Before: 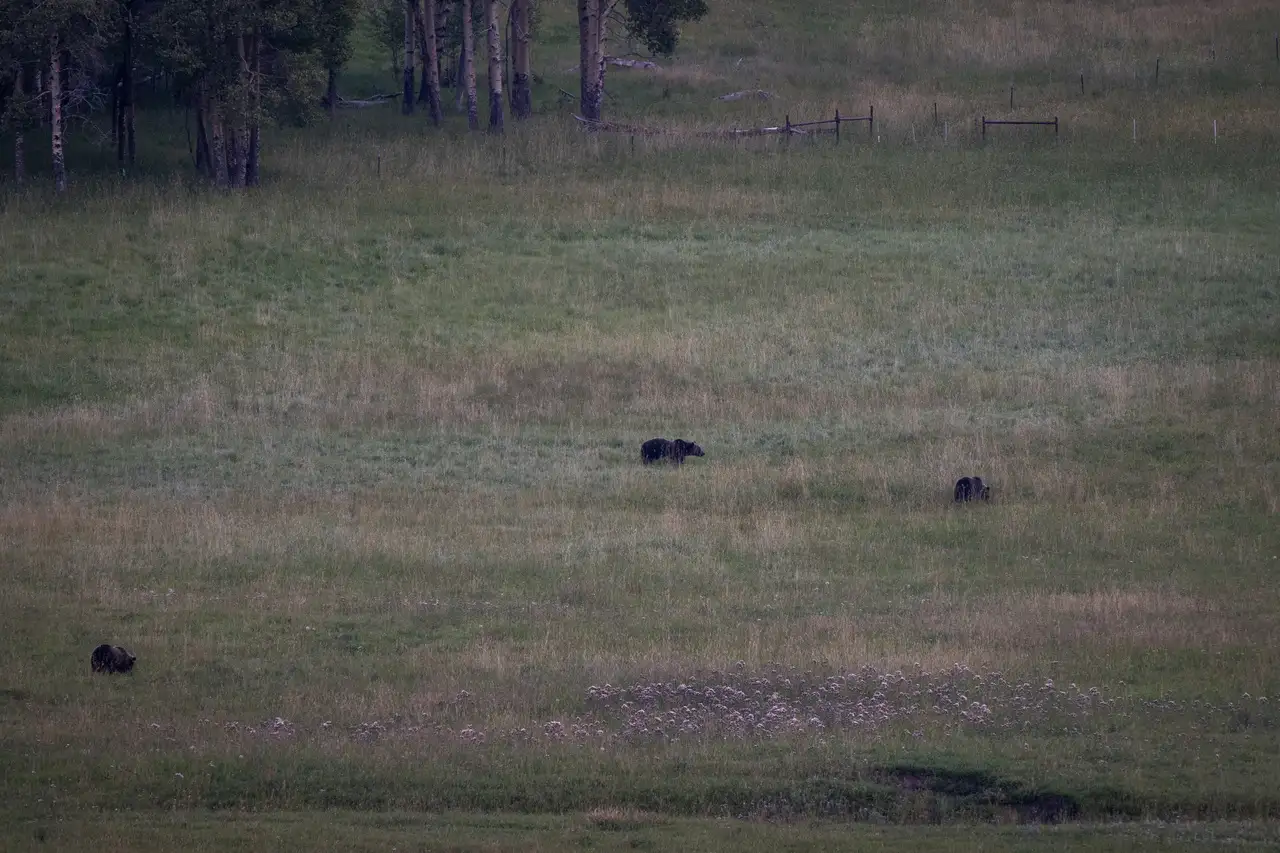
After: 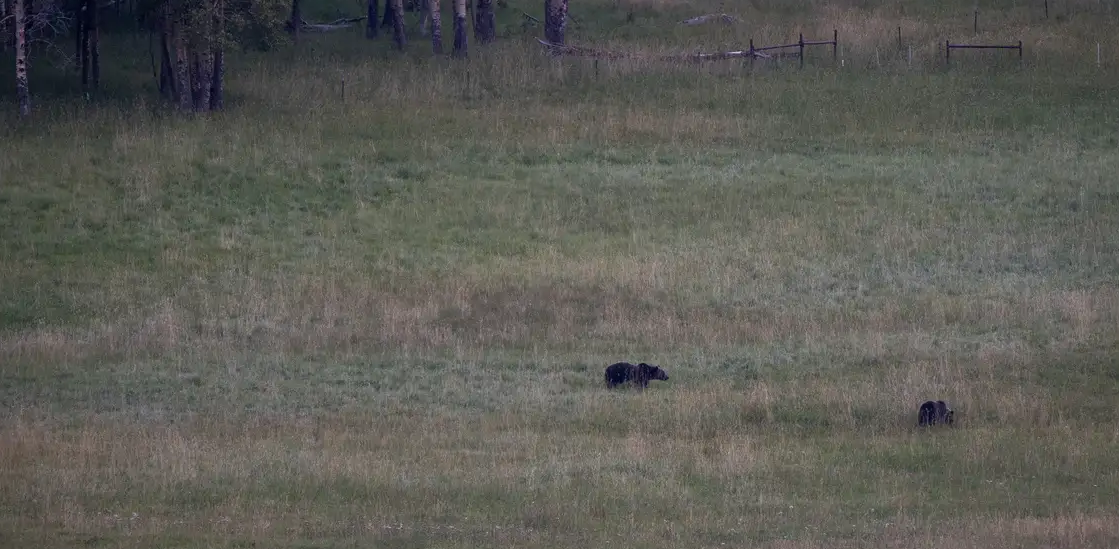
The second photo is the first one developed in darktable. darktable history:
crop: left 2.884%, top 8.953%, right 9.638%, bottom 26.613%
